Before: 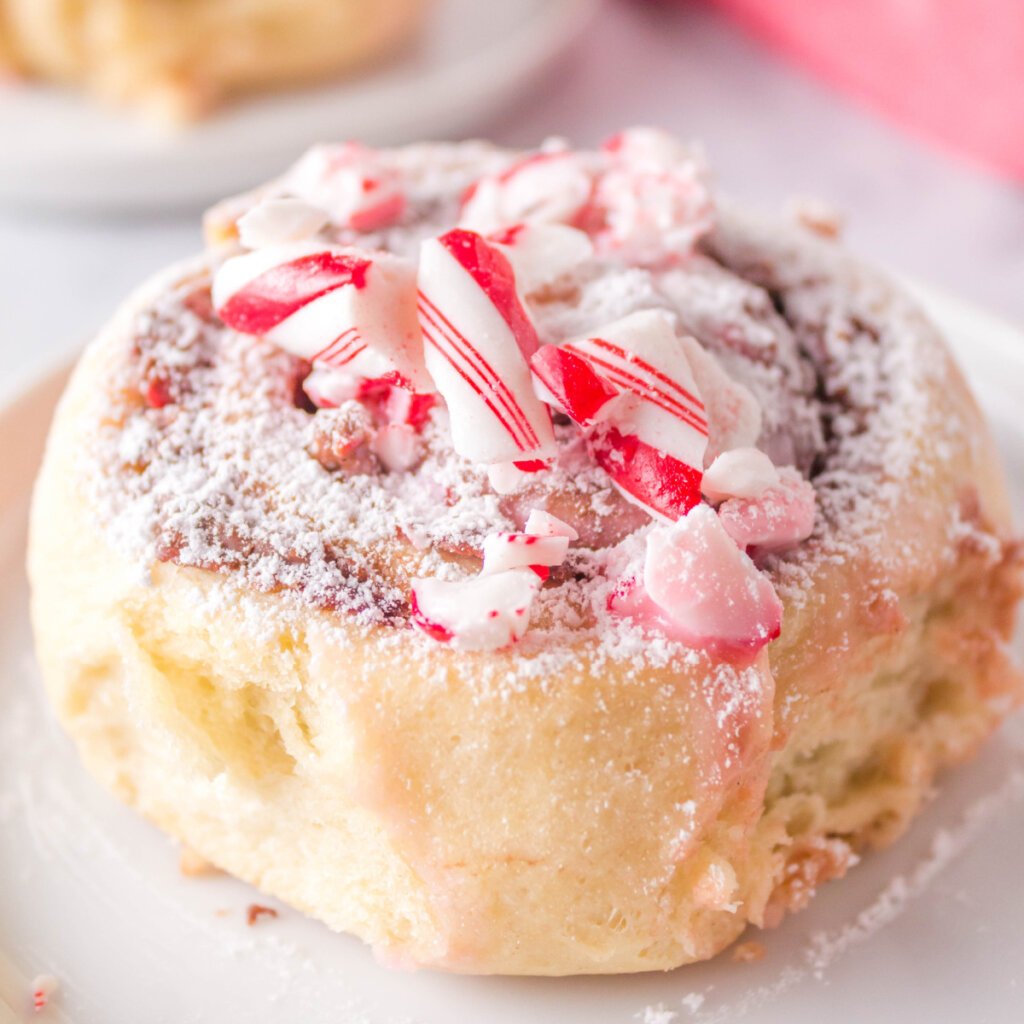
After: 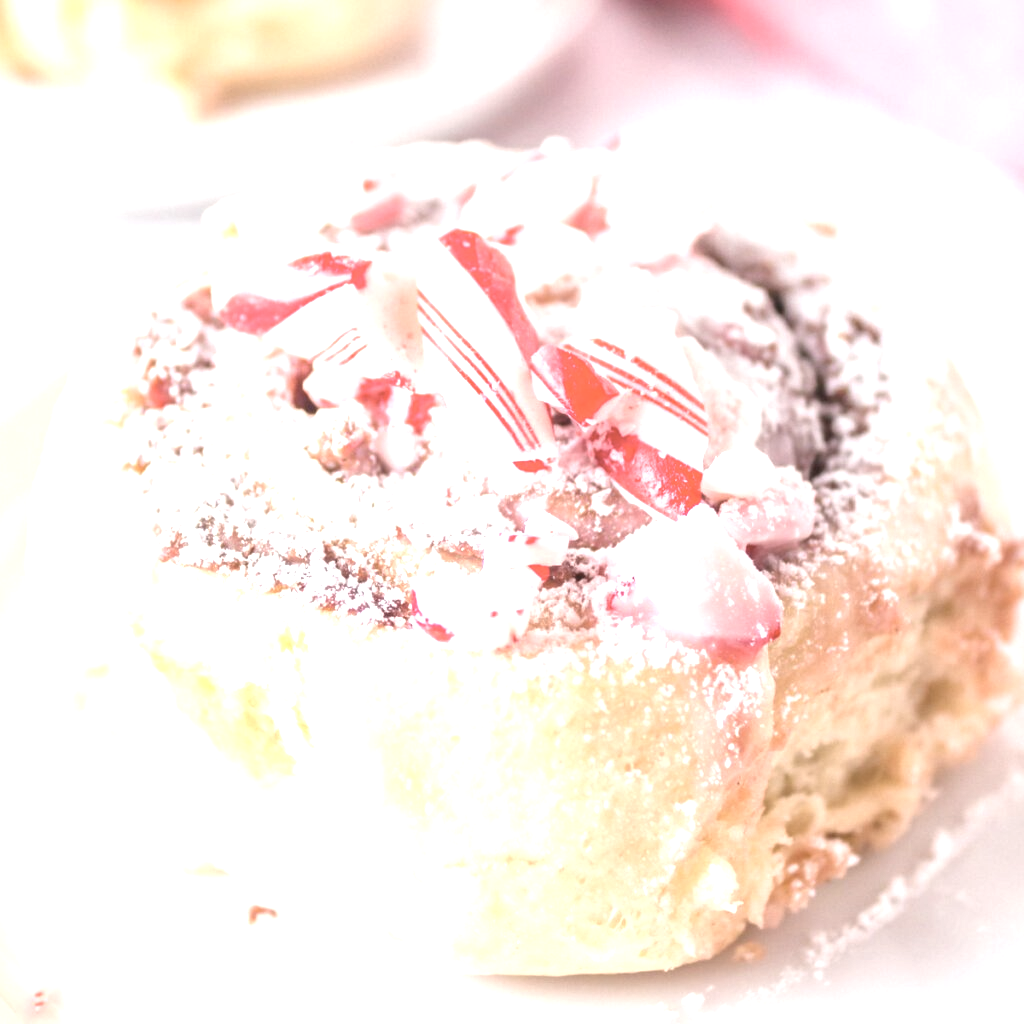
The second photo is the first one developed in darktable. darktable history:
exposure: black level correction 0, exposure 1.2 EV, compensate highlight preservation false
local contrast: mode bilateral grid, contrast 20, coarseness 51, detail 119%, midtone range 0.2
contrast brightness saturation: contrast -0.063, saturation -0.404
